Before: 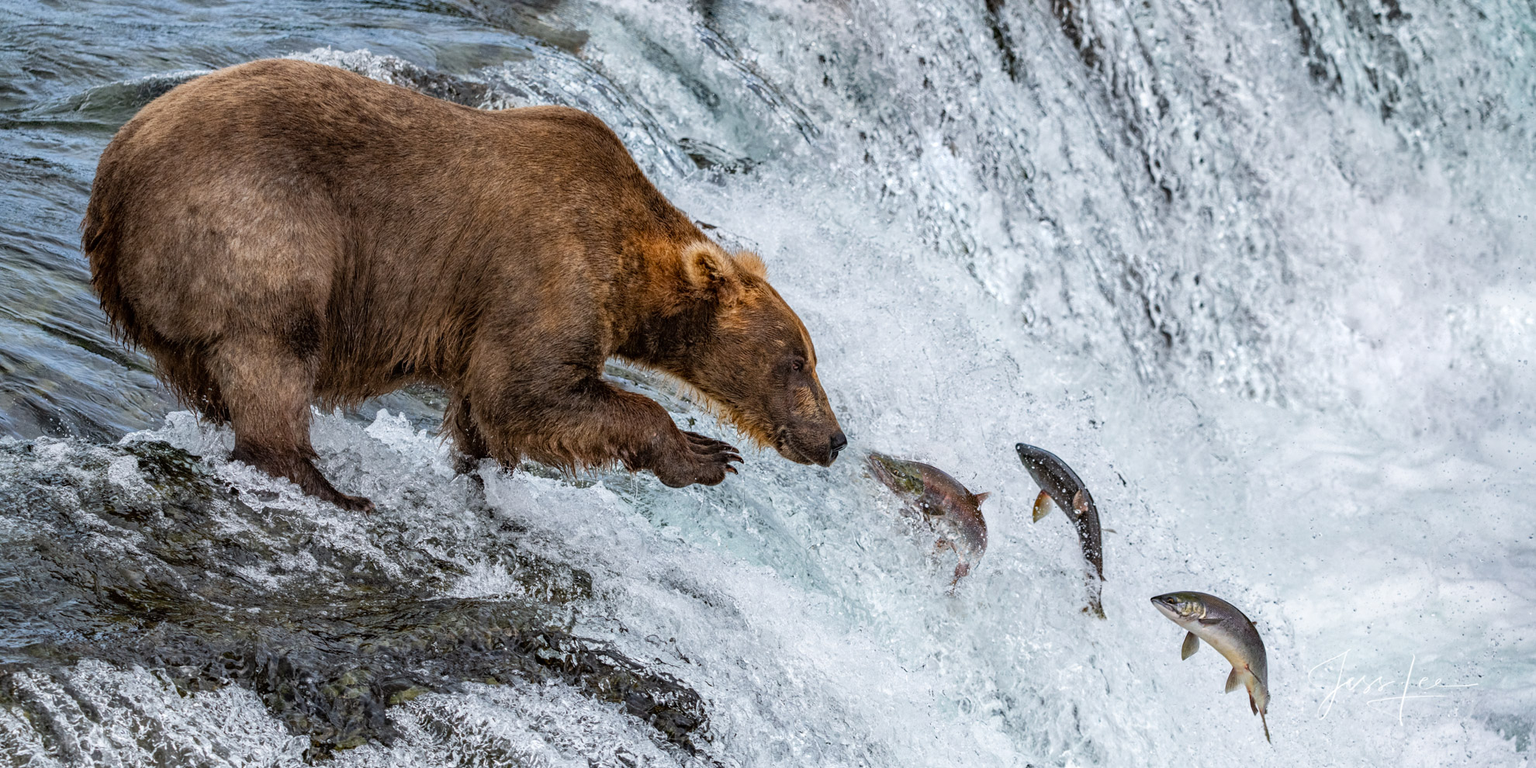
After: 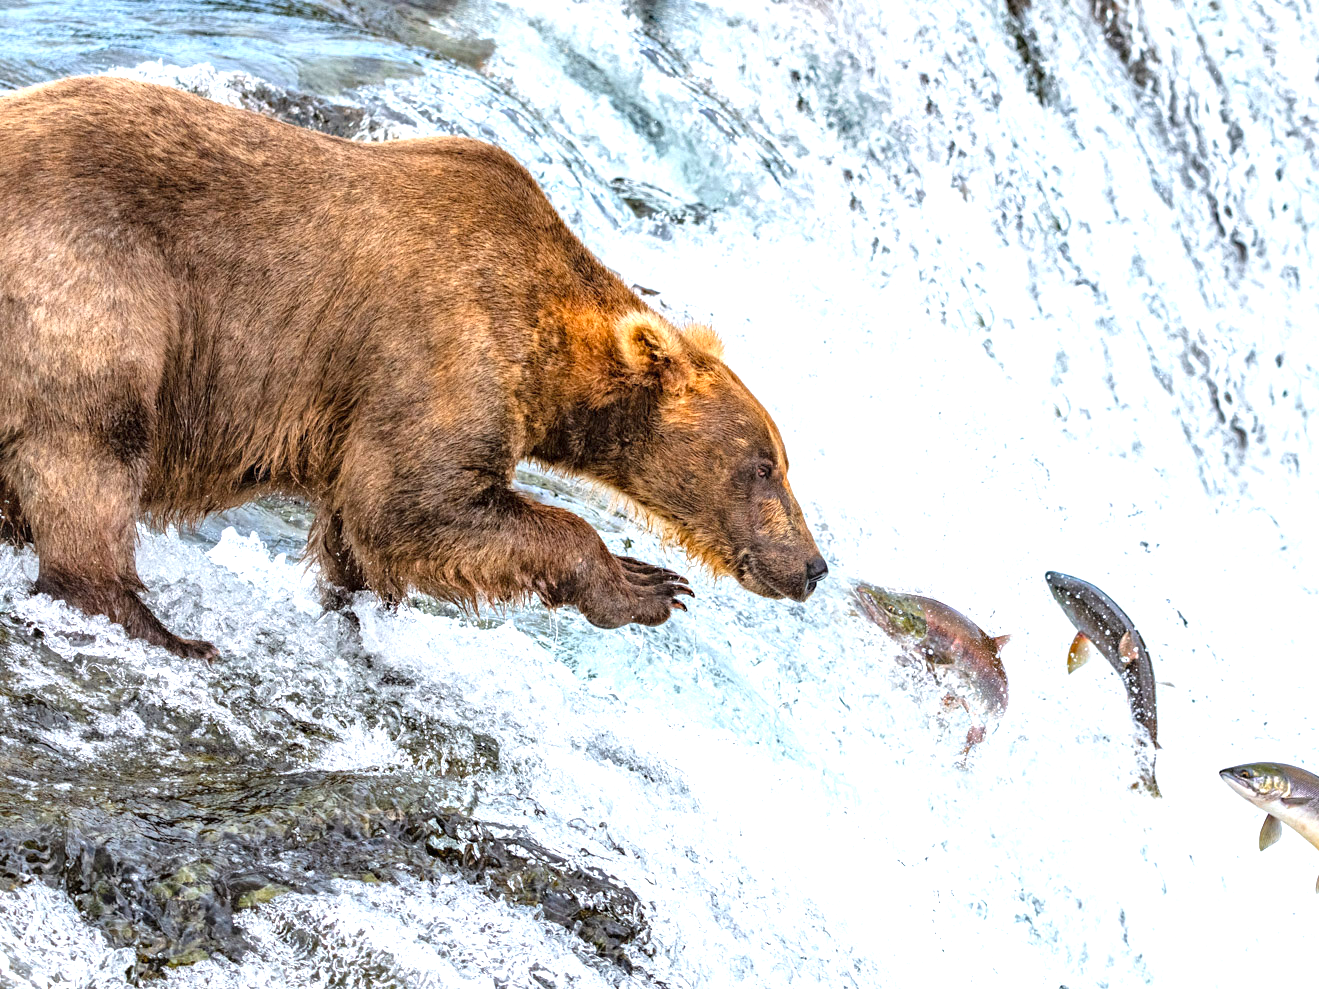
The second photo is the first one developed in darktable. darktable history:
local contrast: mode bilateral grid, contrast 20, coarseness 50, detail 132%, midtone range 0.2
crop and rotate: left 13.342%, right 19.991%
exposure: black level correction 0, exposure 1.1 EV, compensate exposure bias true, compensate highlight preservation false
contrast brightness saturation: brightness 0.09, saturation 0.19
